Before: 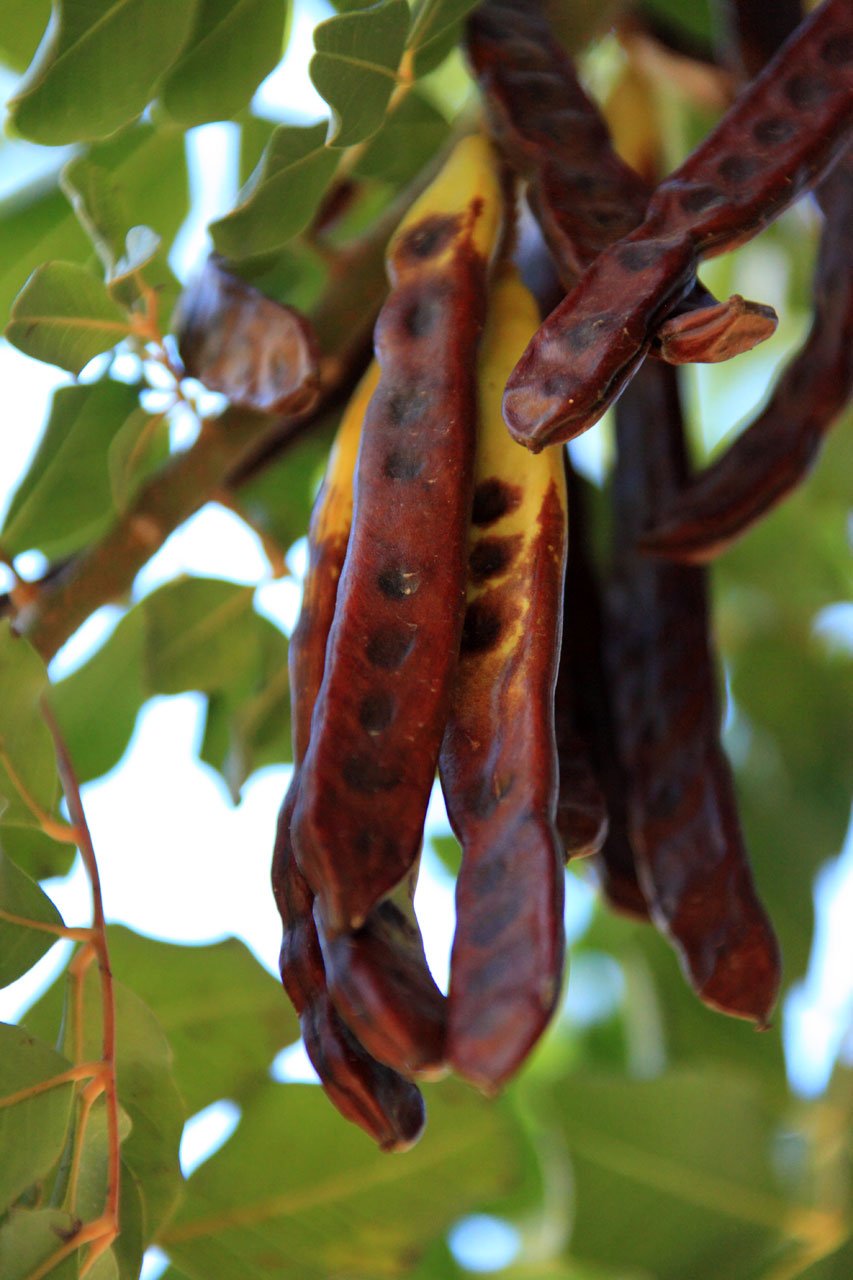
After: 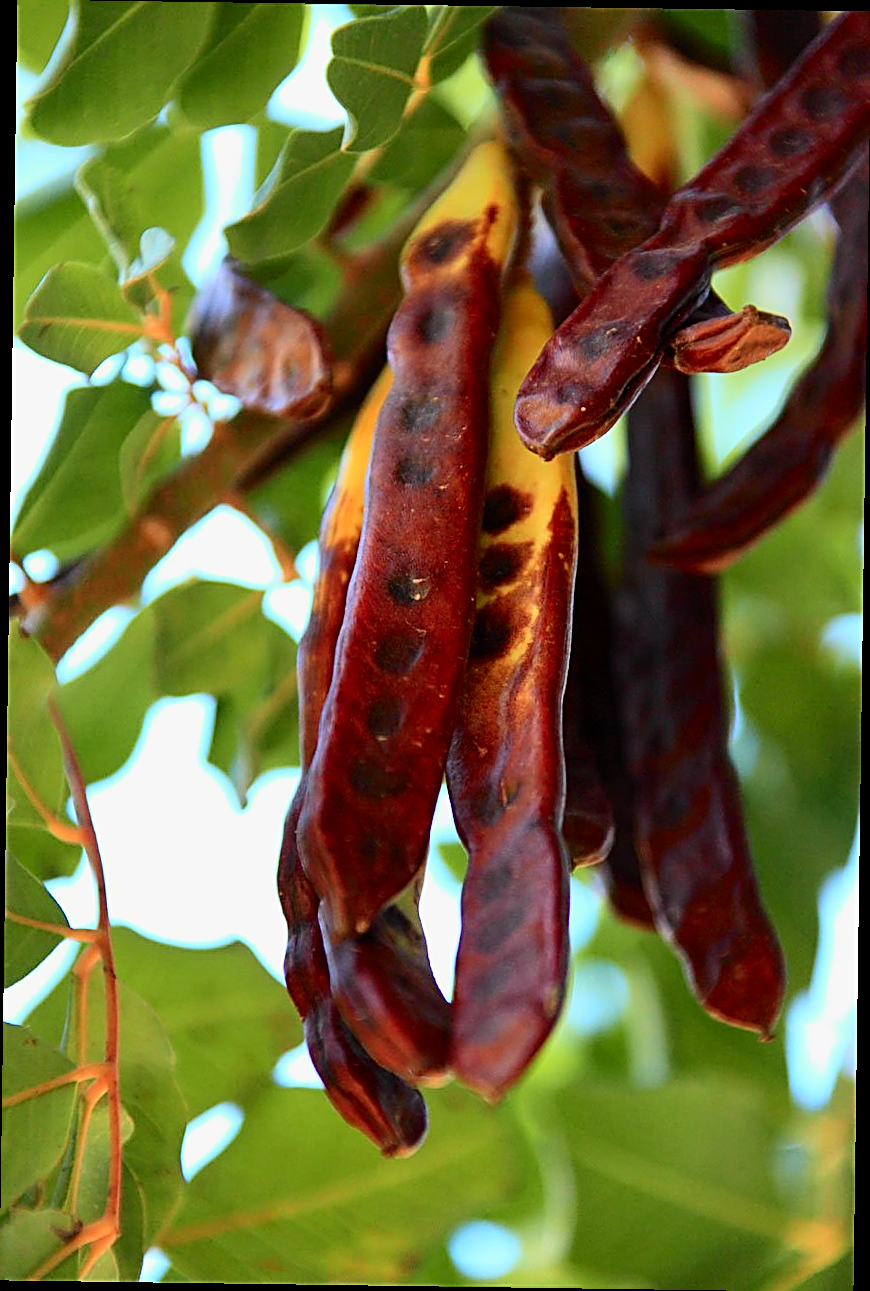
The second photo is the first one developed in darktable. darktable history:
rotate and perspective: rotation 0.8°, automatic cropping off
tone curve: curves: ch0 [(0, 0) (0.131, 0.116) (0.316, 0.345) (0.501, 0.584) (0.629, 0.732) (0.812, 0.888) (1, 0.974)]; ch1 [(0, 0) (0.366, 0.367) (0.475, 0.453) (0.494, 0.497) (0.504, 0.503) (0.553, 0.584) (1, 1)]; ch2 [(0, 0) (0.333, 0.346) (0.375, 0.375) (0.424, 0.43) (0.476, 0.492) (0.502, 0.501) (0.533, 0.556) (0.566, 0.599) (0.614, 0.653) (1, 1)], color space Lab, independent channels, preserve colors none
sharpen: amount 1
